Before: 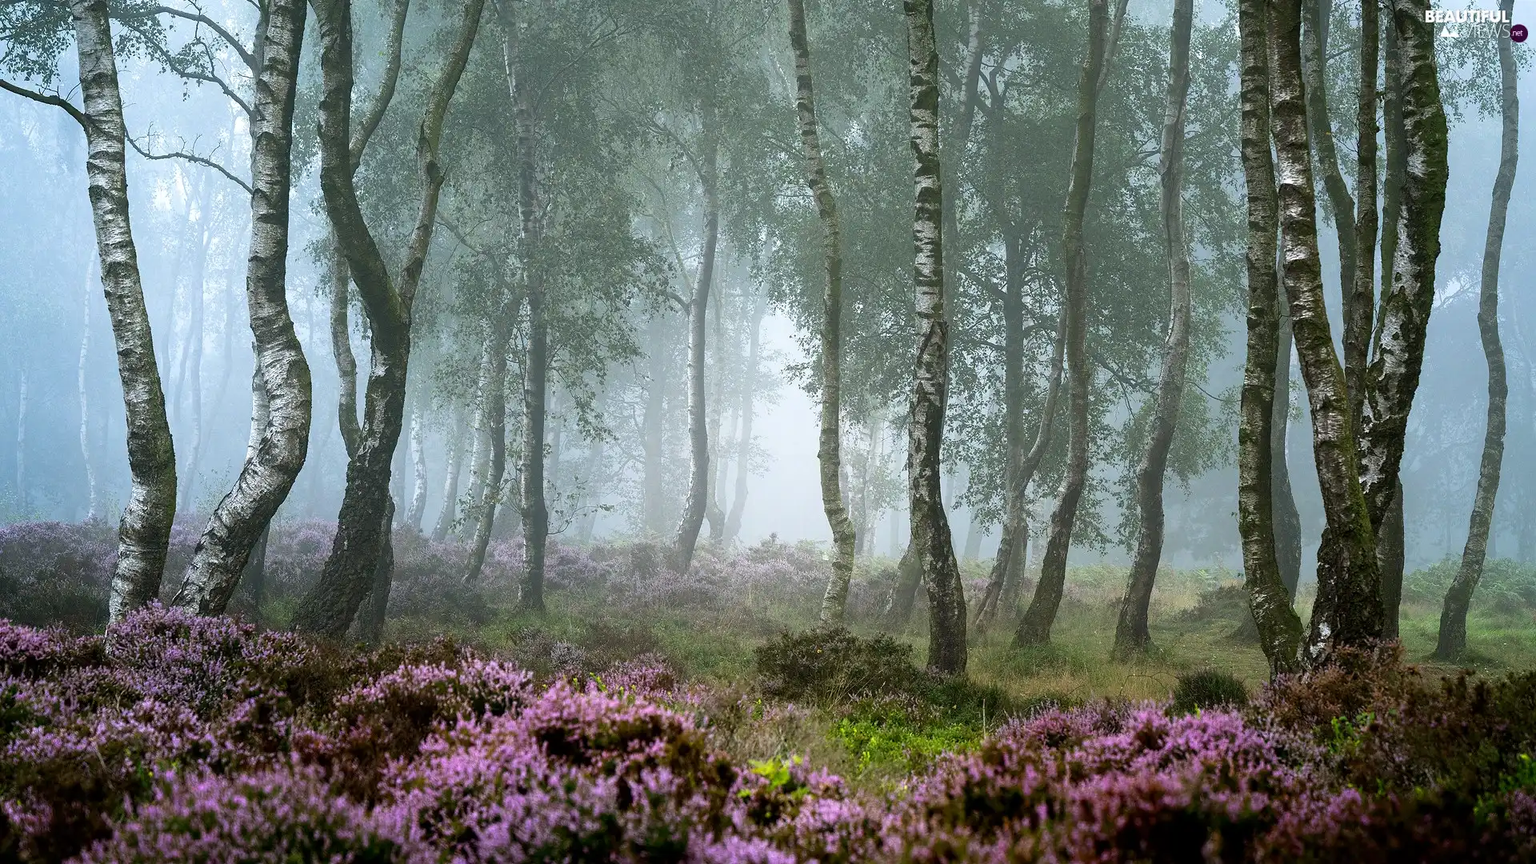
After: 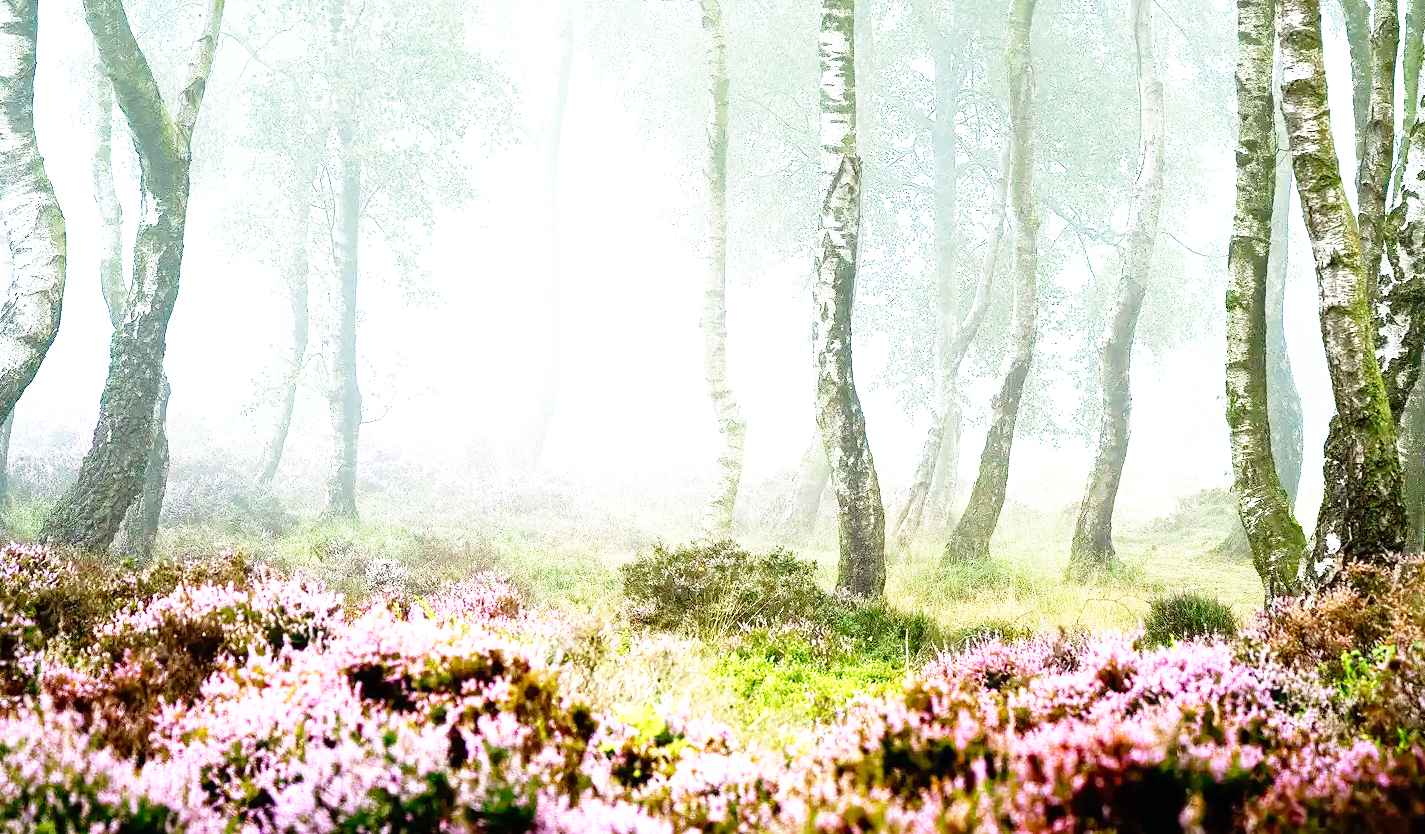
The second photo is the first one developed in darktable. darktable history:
crop: left 16.832%, top 22.748%, right 8.942%
exposure: black level correction 0, exposure 1.695 EV, compensate highlight preservation false
base curve: curves: ch0 [(0, 0) (0.012, 0.01) (0.073, 0.168) (0.31, 0.711) (0.645, 0.957) (1, 1)], preserve colors none
color correction: highlights a* -0.086, highlights b* 0.089
